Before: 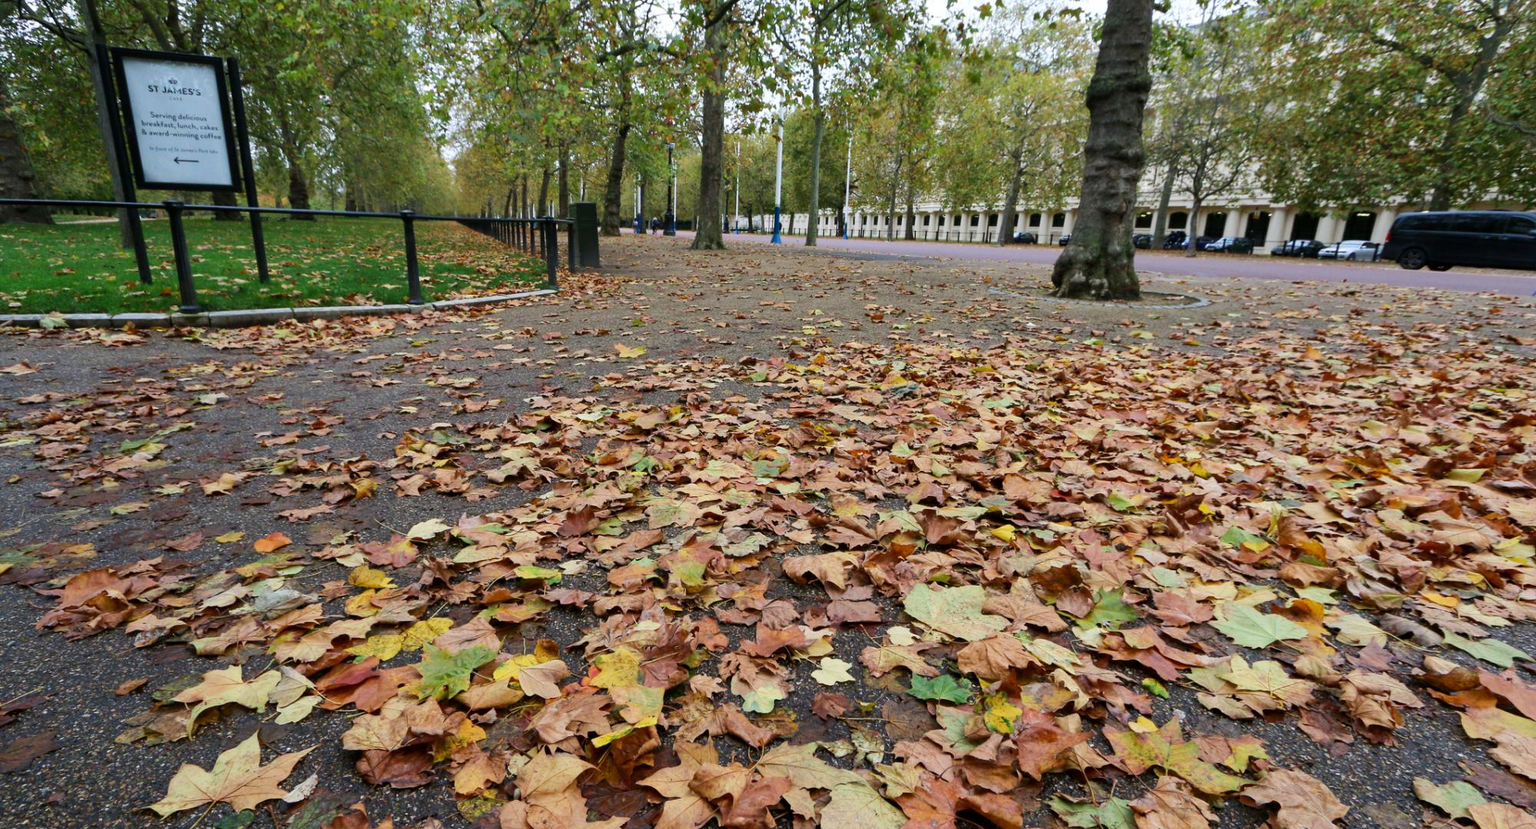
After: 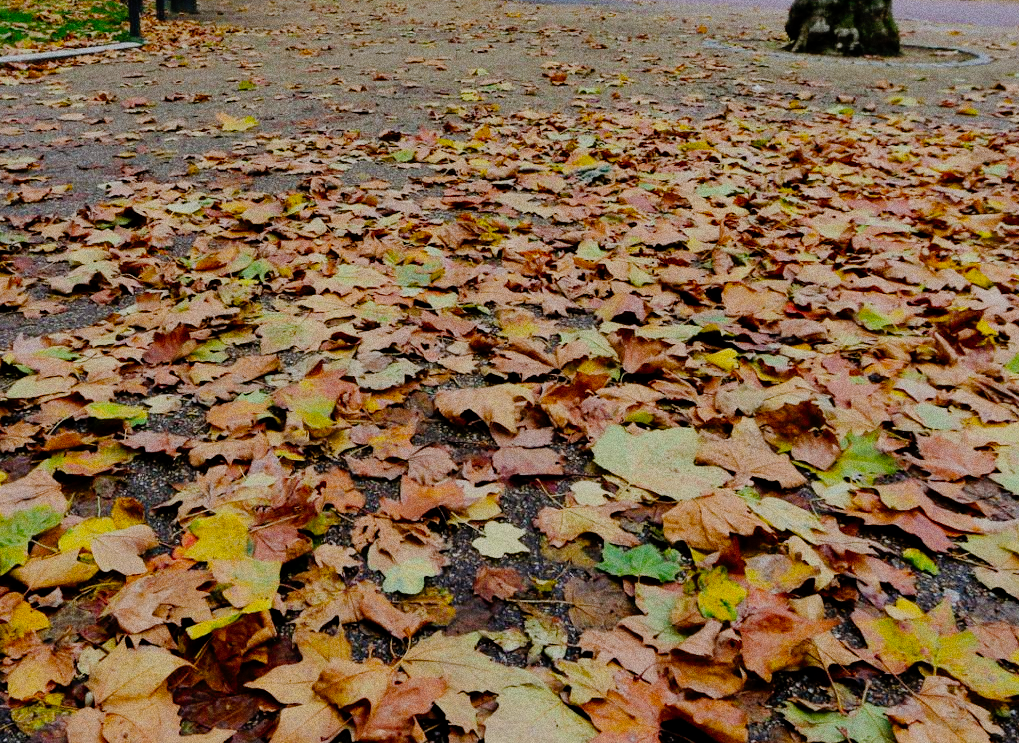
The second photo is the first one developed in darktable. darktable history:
tone curve: curves: ch0 [(0, 0) (0.003, 0.001) (0.011, 0.002) (0.025, 0.007) (0.044, 0.015) (0.069, 0.022) (0.1, 0.03) (0.136, 0.056) (0.177, 0.115) (0.224, 0.177) (0.277, 0.244) (0.335, 0.322) (0.399, 0.398) (0.468, 0.471) (0.543, 0.545) (0.623, 0.614) (0.709, 0.685) (0.801, 0.765) (0.898, 0.867) (1, 1)], preserve colors none
crop and rotate: left 29.237%, top 31.152%, right 19.807%
filmic rgb: black relative exposure -7.65 EV, white relative exposure 4.56 EV, hardness 3.61
color balance rgb: perceptual saturation grading › global saturation 20%, global vibrance 20%
grain: coarseness 0.09 ISO, strength 40%
